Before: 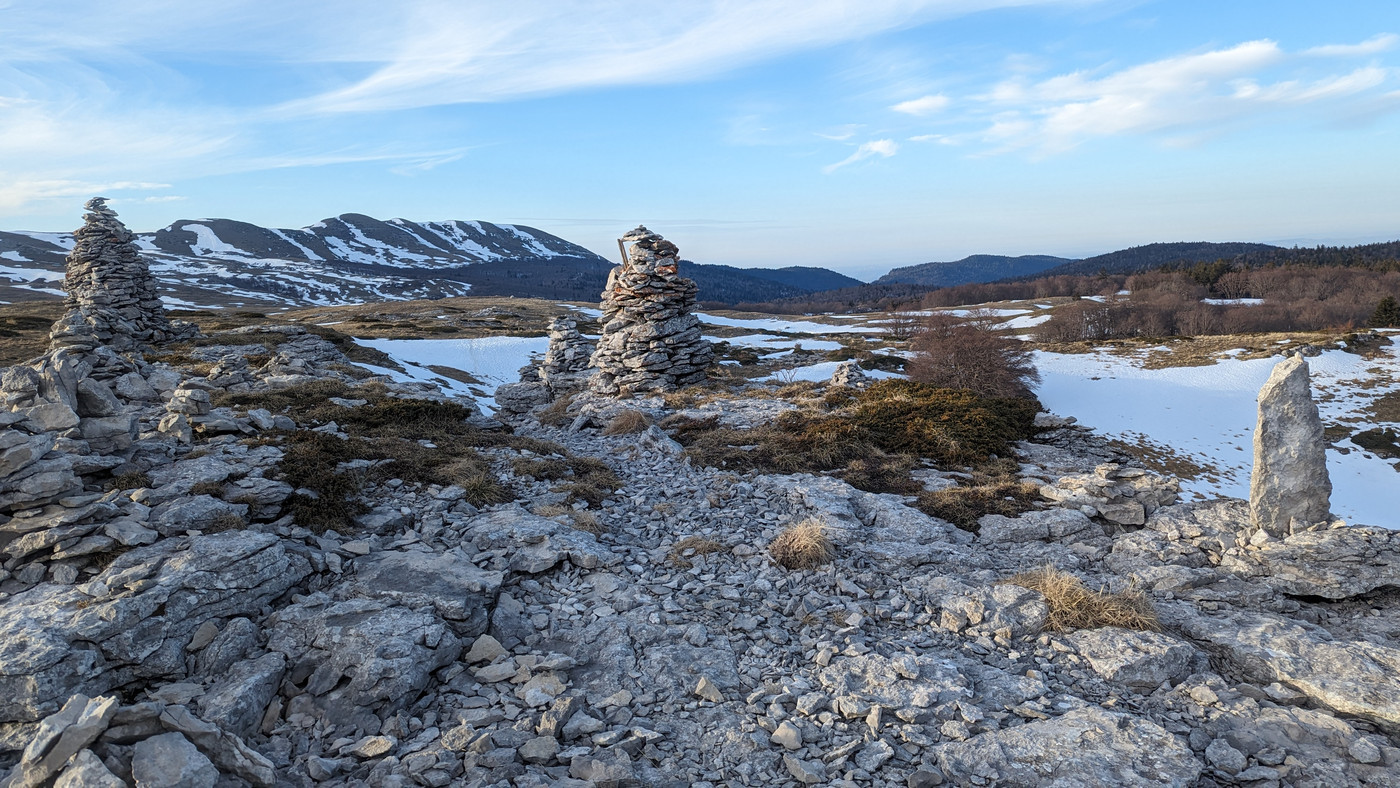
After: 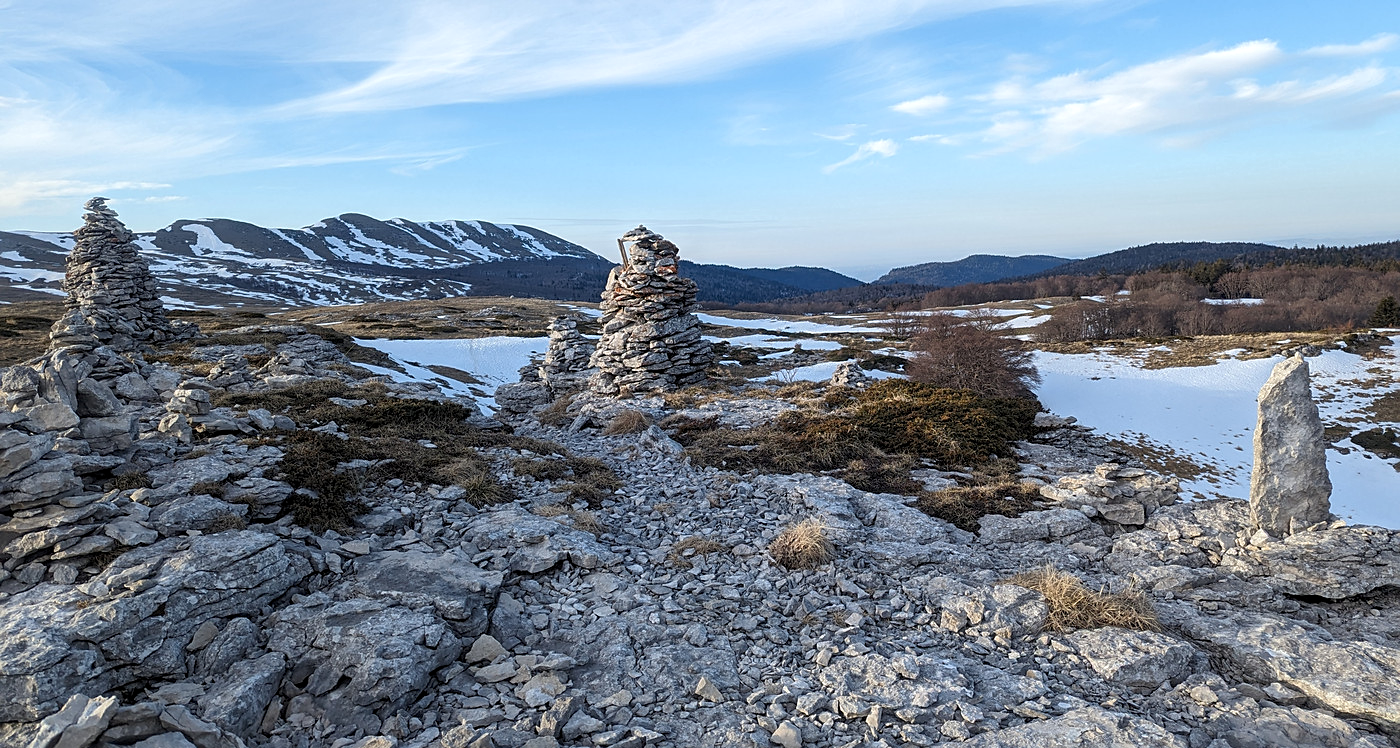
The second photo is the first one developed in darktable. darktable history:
crop and rotate: top 0.005%, bottom 5.028%
local contrast: highlights 105%, shadows 102%, detail 119%, midtone range 0.2
sharpen: radius 1.866, amount 0.413, threshold 1.741
